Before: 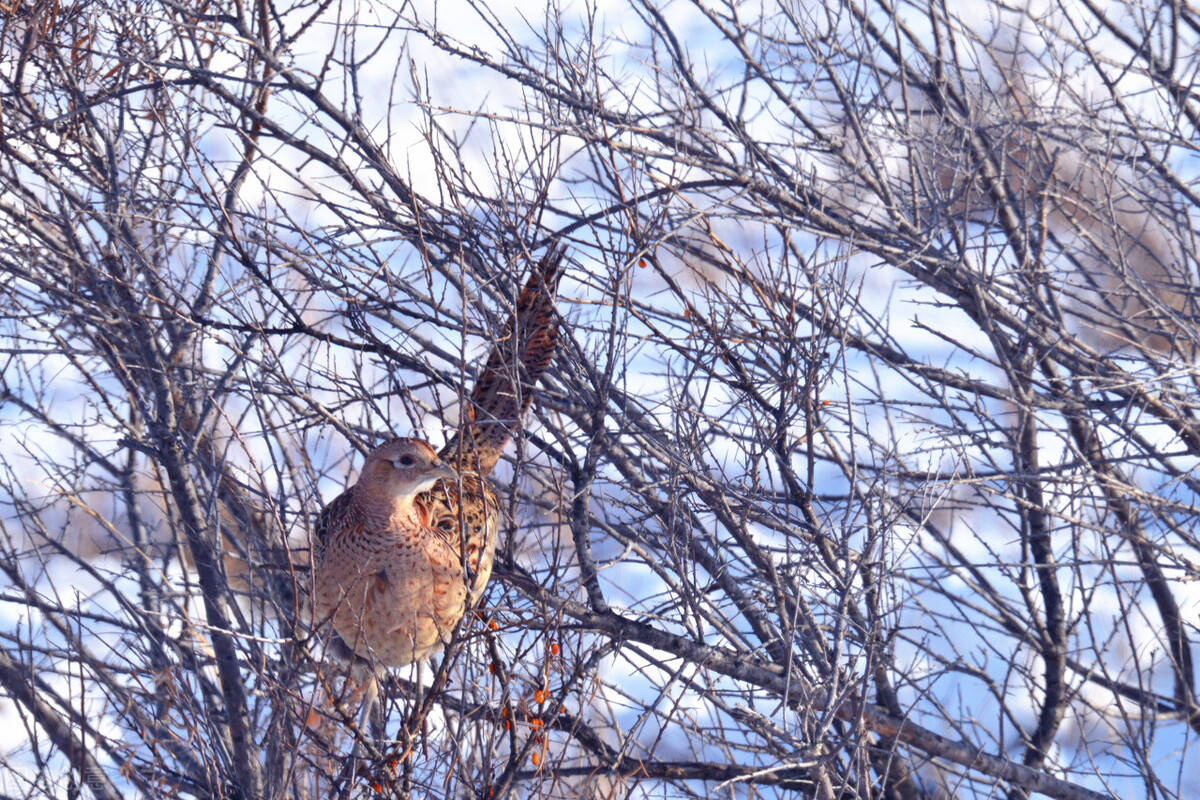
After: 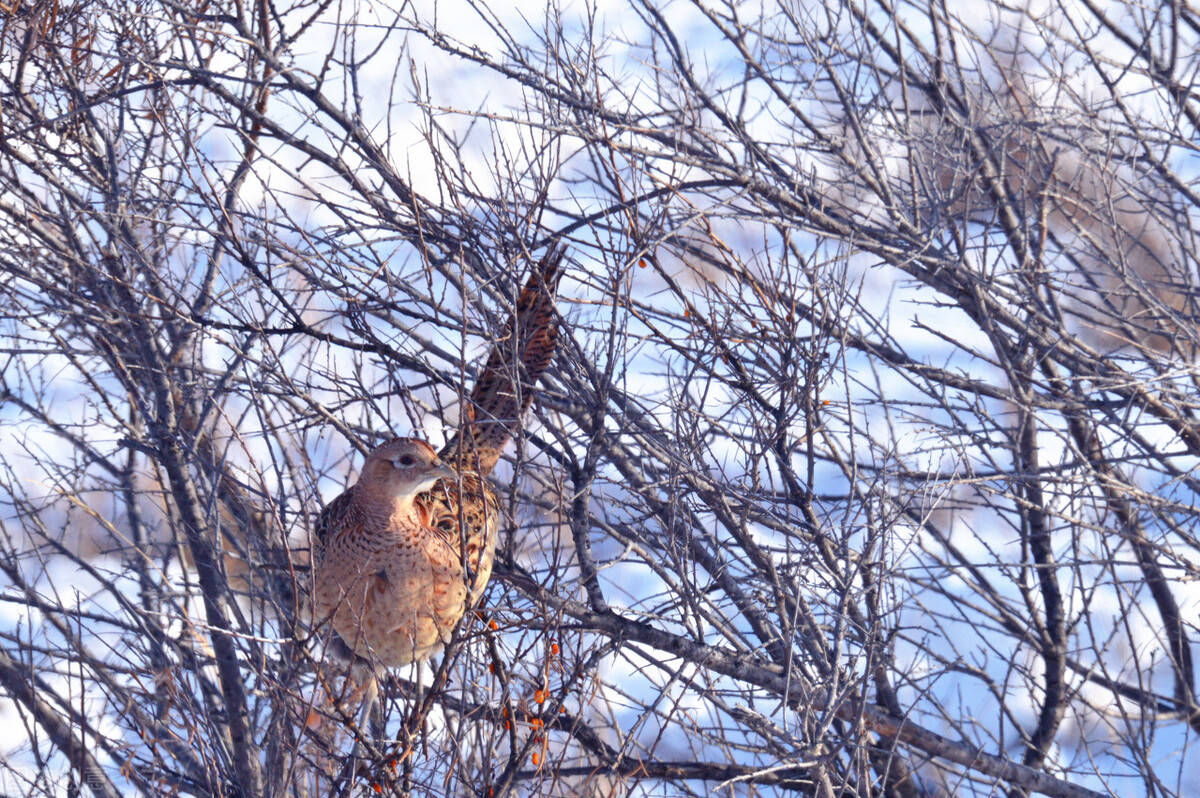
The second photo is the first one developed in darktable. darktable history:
white balance: emerald 1
crop: top 0.05%, bottom 0.098%
